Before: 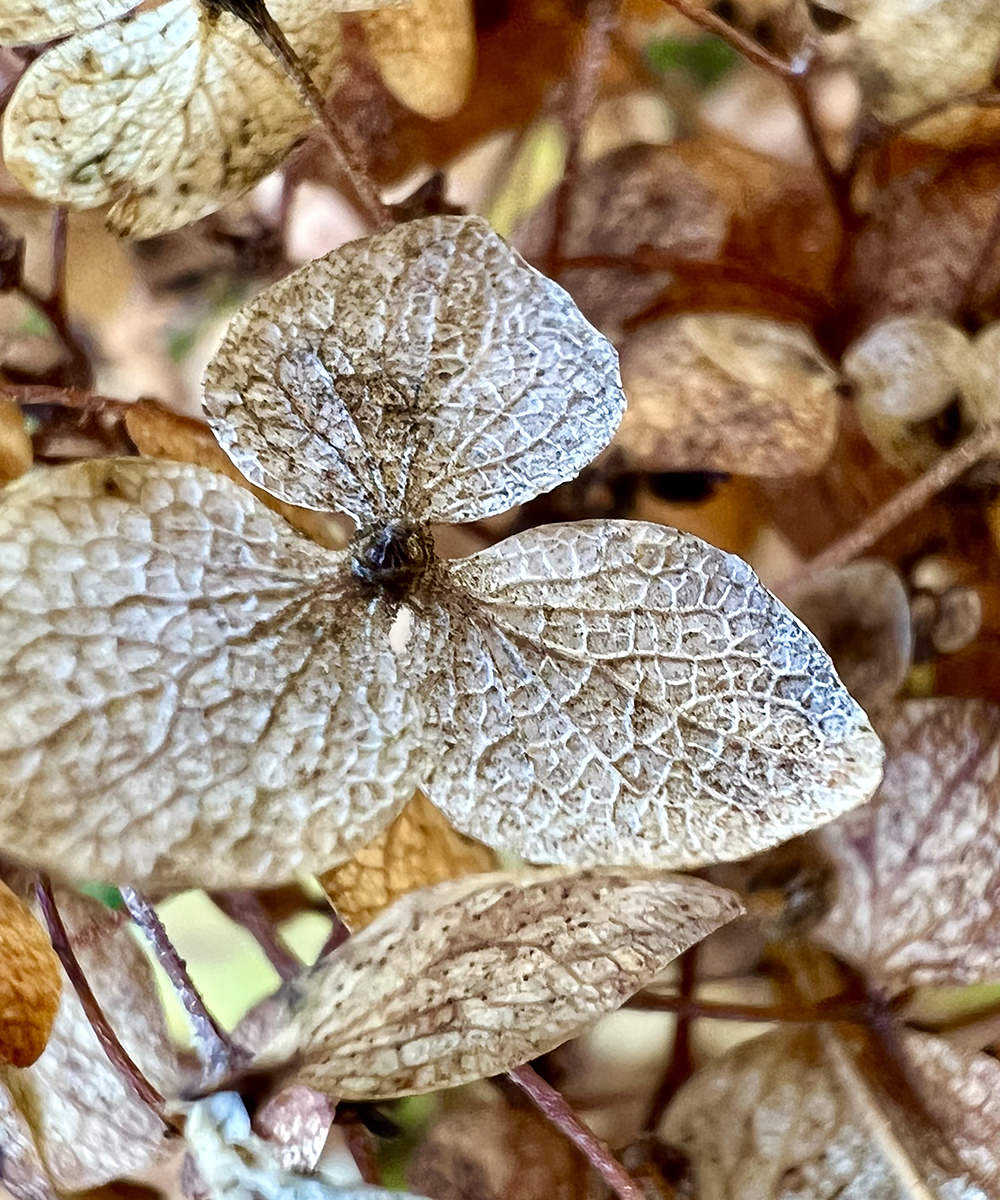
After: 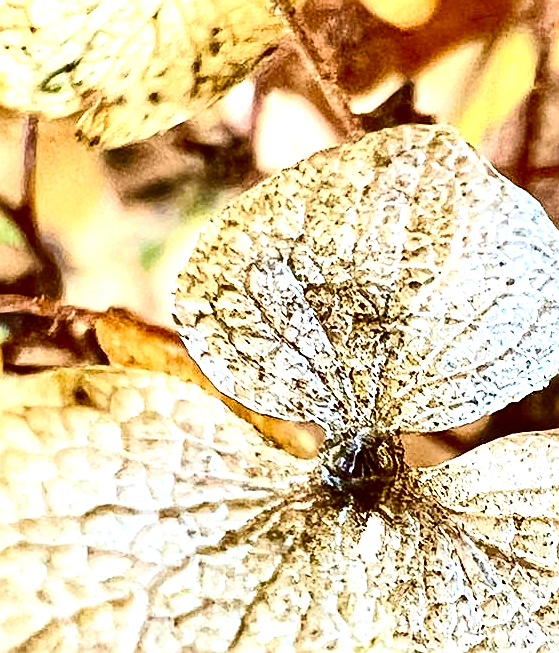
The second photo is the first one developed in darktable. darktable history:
exposure: black level correction 0, exposure 1.126 EV, compensate highlight preservation false
color correction: highlights a* -1.7, highlights b* 9.97, shadows a* 0.259, shadows b* 18.91
contrast brightness saturation: contrast 0.277
crop and rotate: left 3.069%, top 7.658%, right 40.948%, bottom 37.9%
sharpen: on, module defaults
